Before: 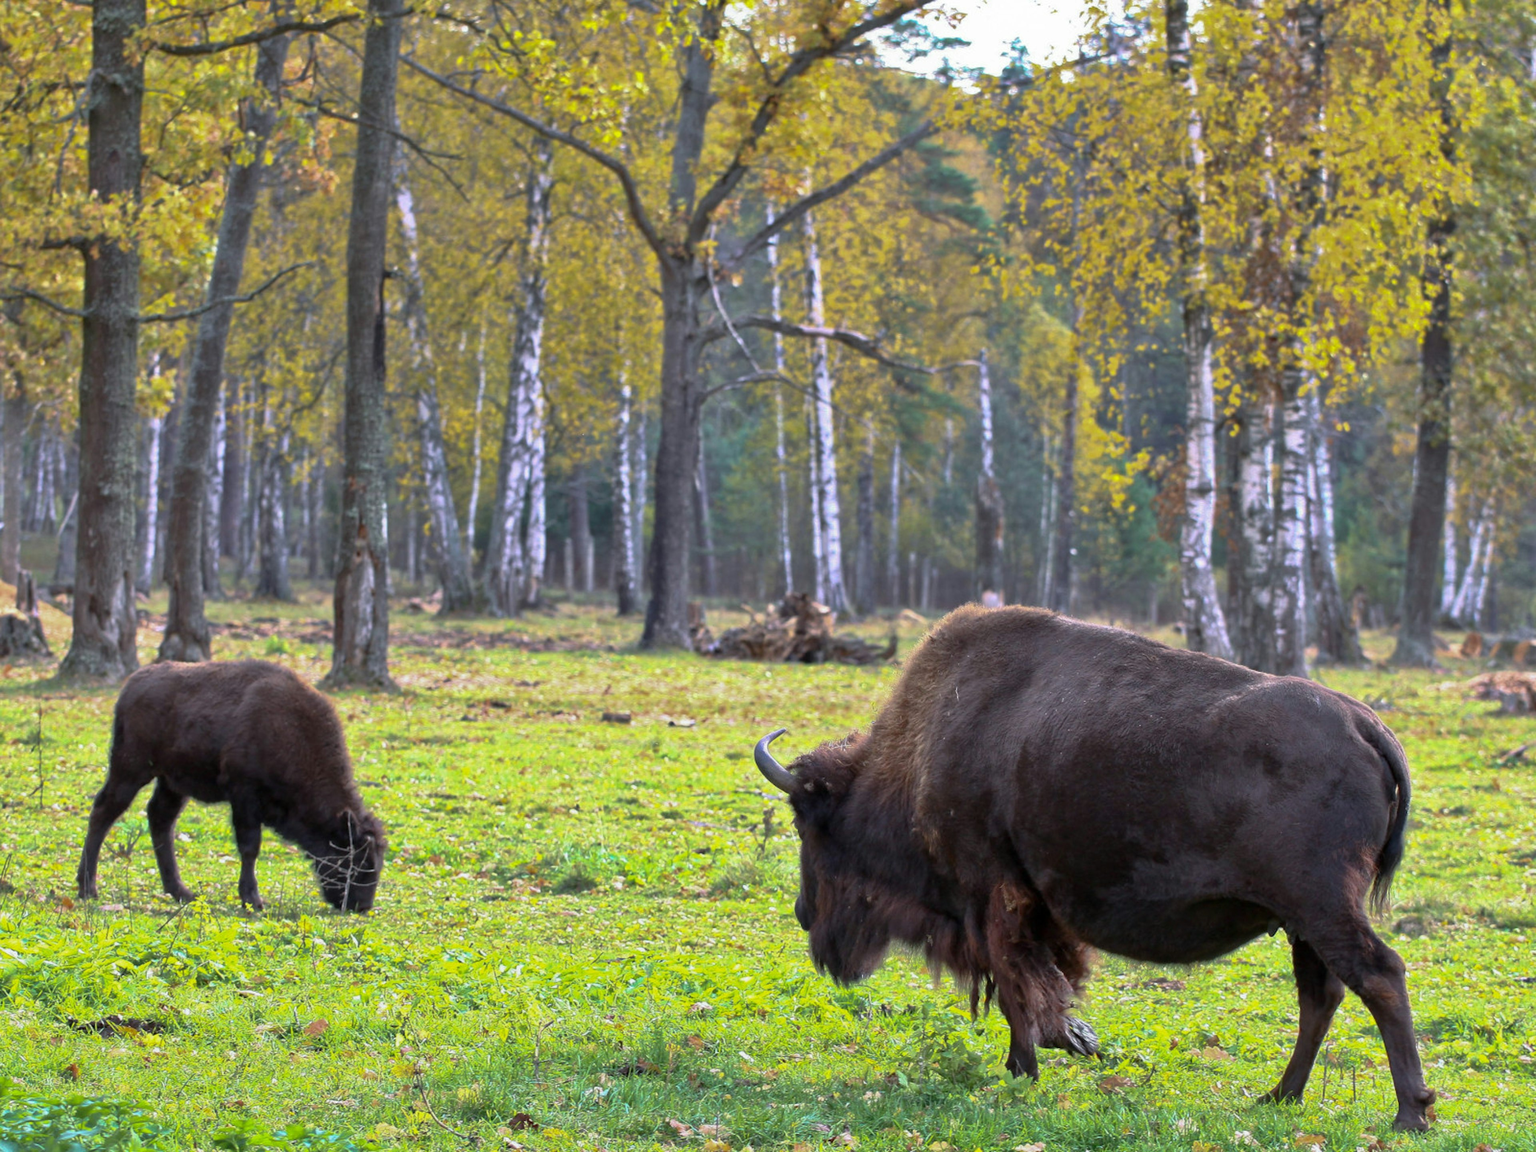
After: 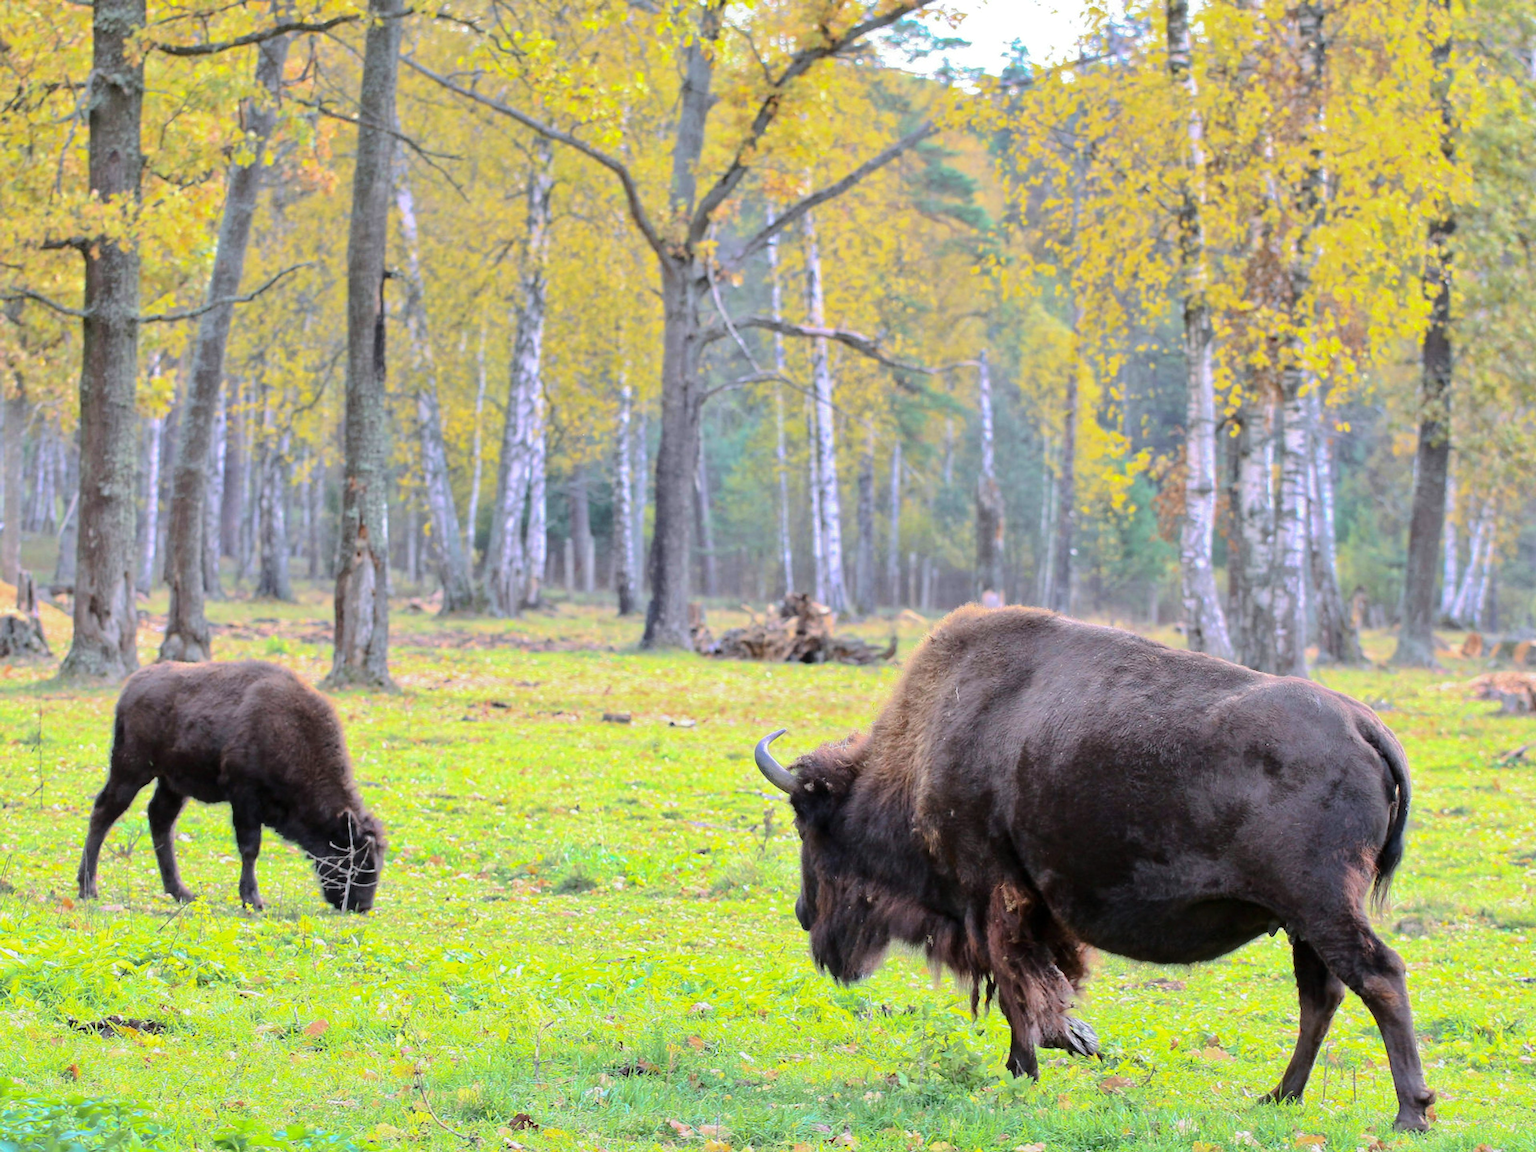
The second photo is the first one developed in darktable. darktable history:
tone equalizer: -7 EV 0.143 EV, -6 EV 0.595 EV, -5 EV 1.15 EV, -4 EV 1.29 EV, -3 EV 1.13 EV, -2 EV 0.6 EV, -1 EV 0.151 EV, edges refinement/feathering 500, mask exposure compensation -1.25 EV, preserve details no
sharpen: radius 1.532, amount 0.368, threshold 1.466
